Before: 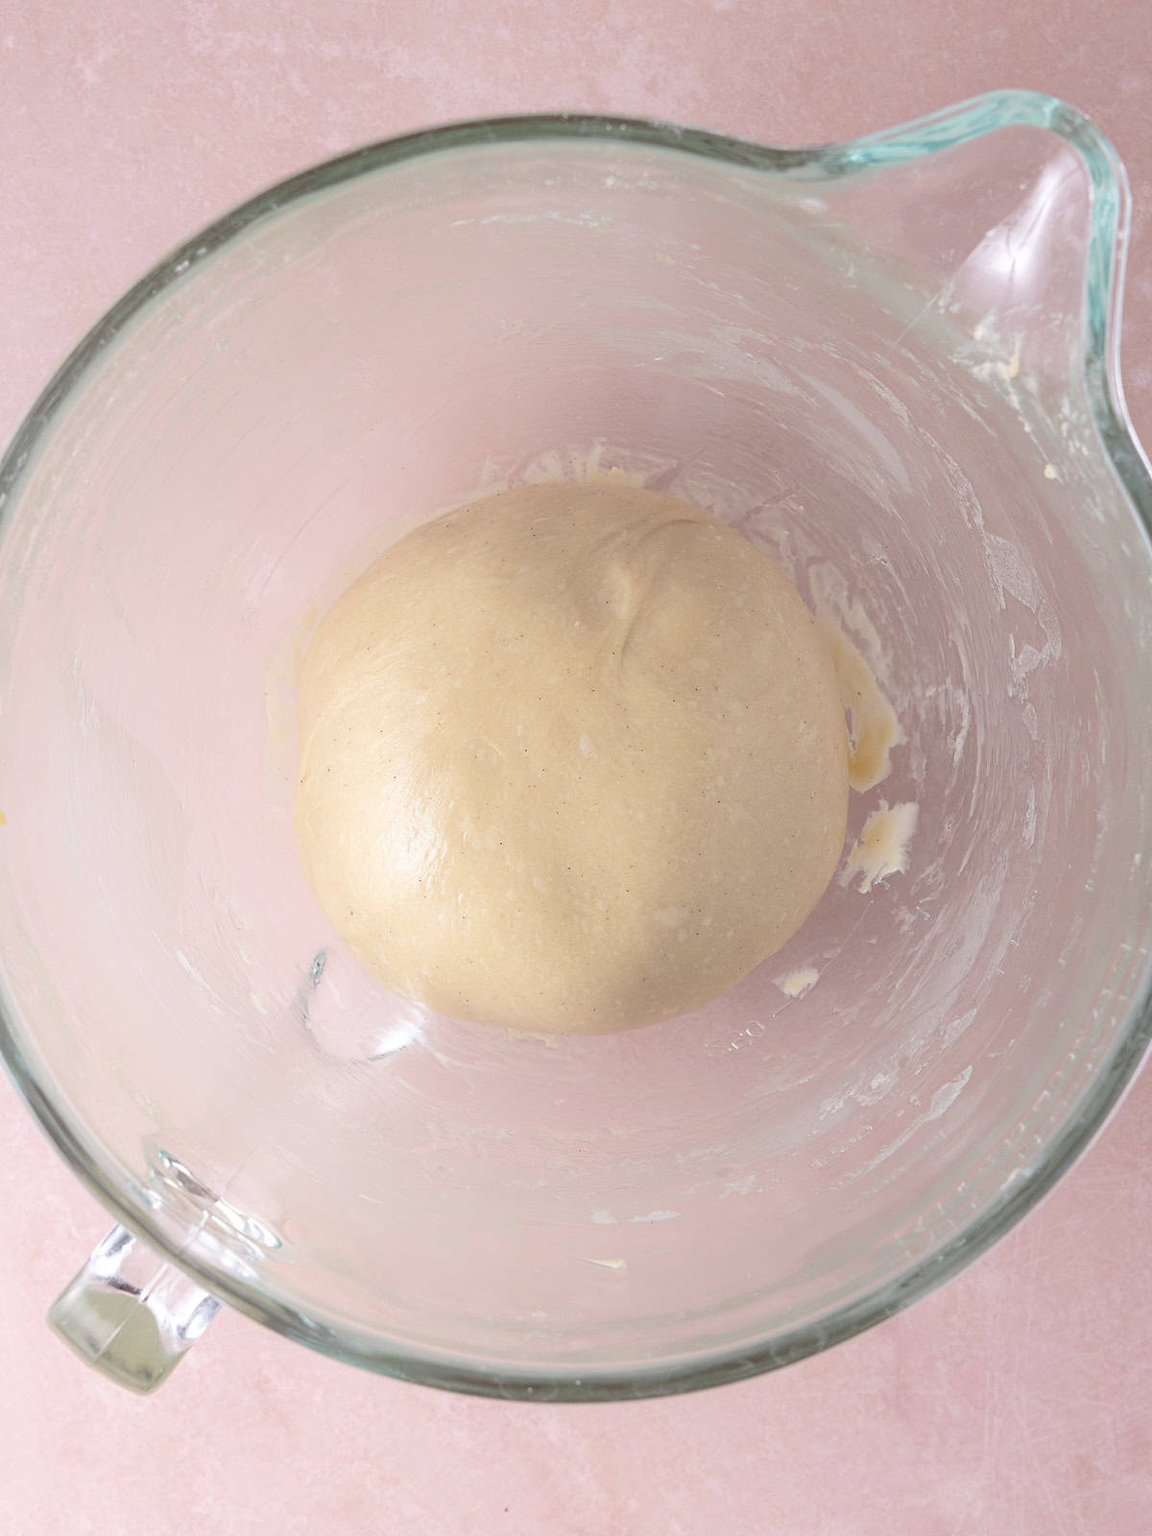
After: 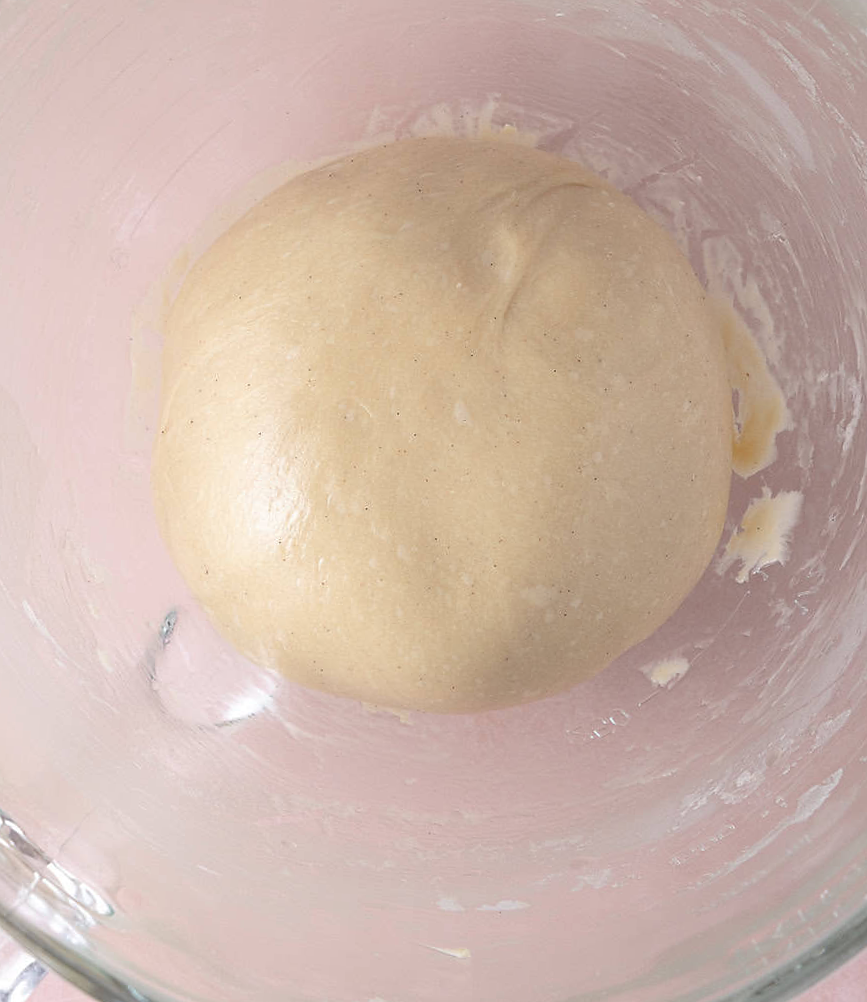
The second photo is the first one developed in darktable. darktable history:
shadows and highlights: shadows 25, highlights -25
crop and rotate: angle -3.37°, left 9.79%, top 20.73%, right 12.42%, bottom 11.82%
white balance: emerald 1
sharpen: radius 1, threshold 1
